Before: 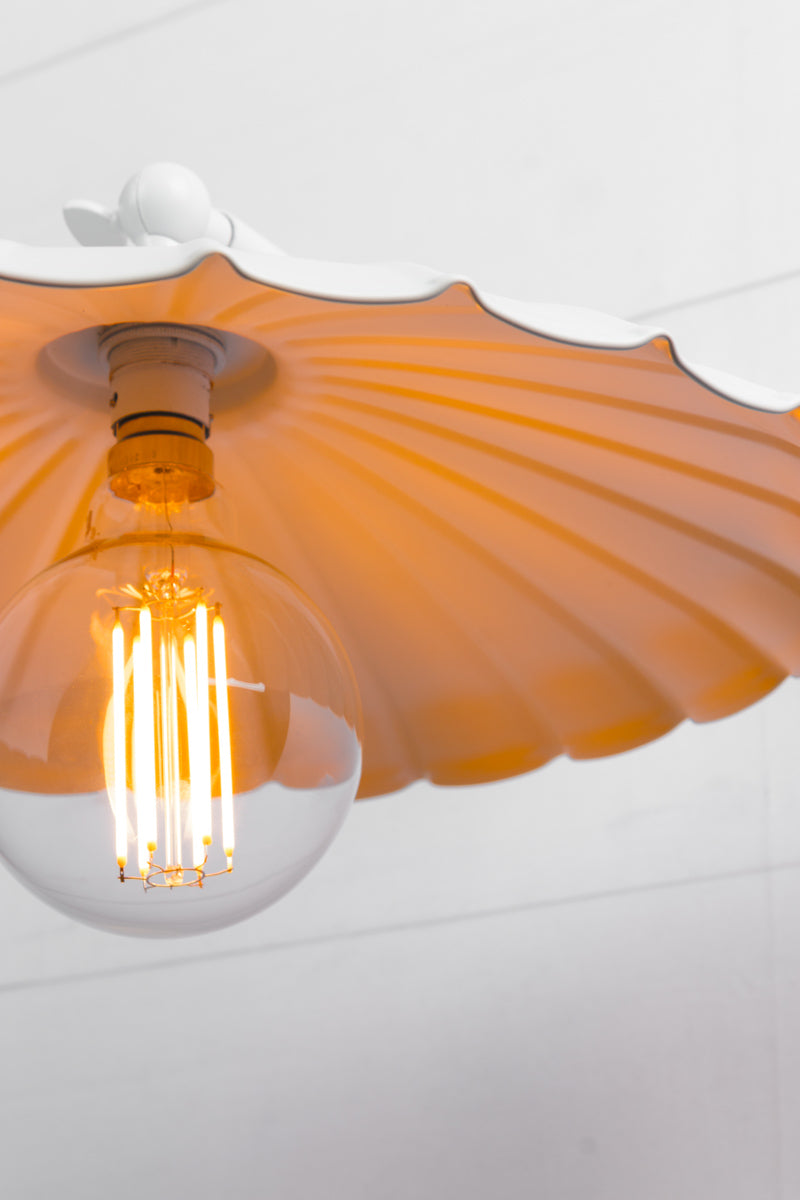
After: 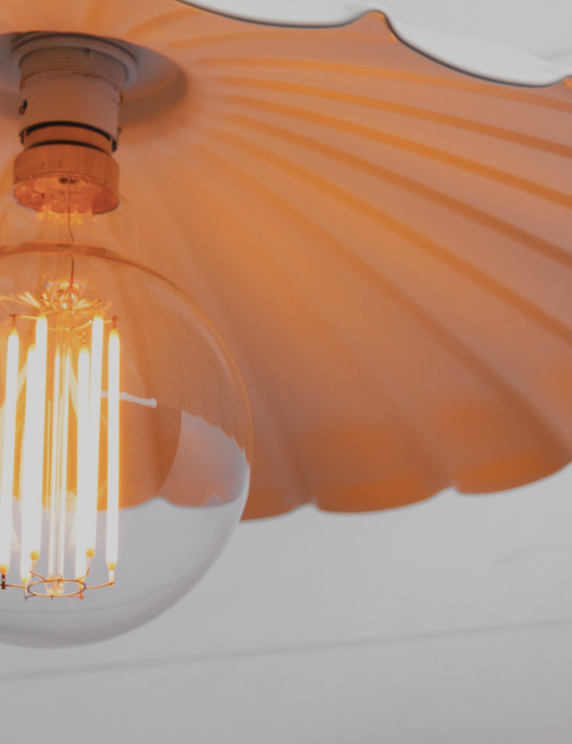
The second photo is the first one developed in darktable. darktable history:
color balance rgb: perceptual saturation grading › global saturation -27.94%, hue shift -2.27°, contrast -21.26%
tone curve: curves: ch0 [(0, 0) (0.003, 0.008) (0.011, 0.011) (0.025, 0.014) (0.044, 0.021) (0.069, 0.029) (0.1, 0.042) (0.136, 0.06) (0.177, 0.09) (0.224, 0.126) (0.277, 0.177) (0.335, 0.243) (0.399, 0.31) (0.468, 0.388) (0.543, 0.484) (0.623, 0.585) (0.709, 0.683) (0.801, 0.775) (0.898, 0.873) (1, 1)], preserve colors none
crop and rotate: angle -3.37°, left 9.79%, top 20.73%, right 12.42%, bottom 11.82%
